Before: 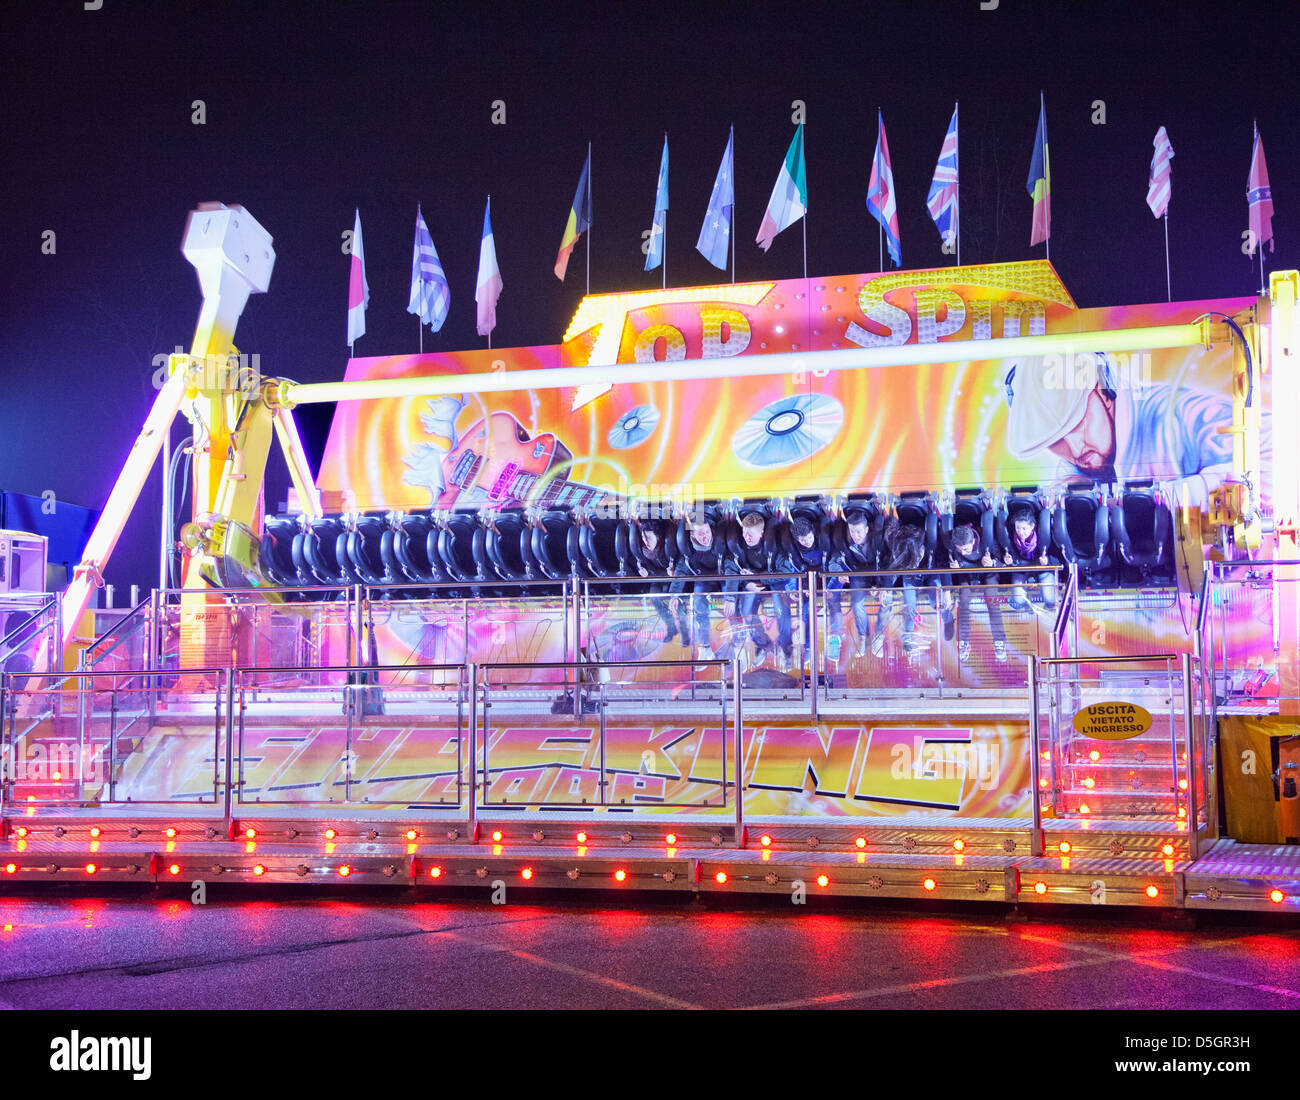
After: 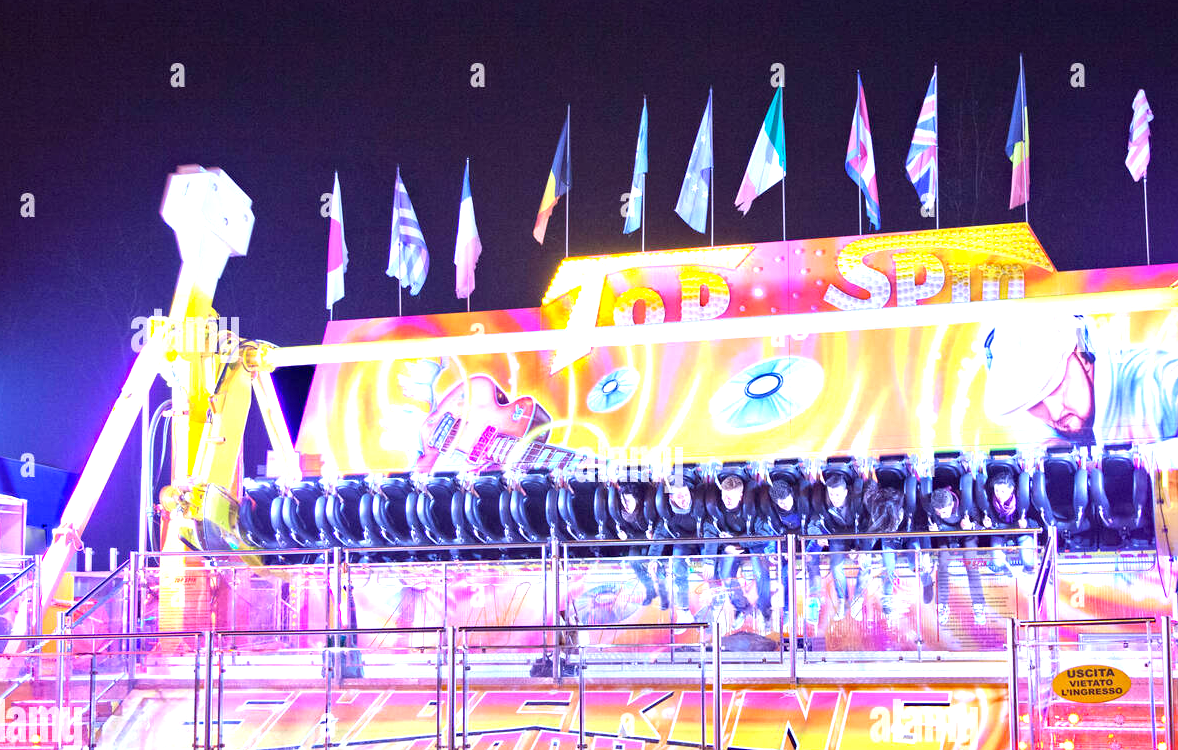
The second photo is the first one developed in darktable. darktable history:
exposure: black level correction 0, exposure 1.001 EV, compensate exposure bias true, compensate highlight preservation false
crop: left 1.622%, top 3.368%, right 7.737%, bottom 28.44%
haze removal: compatibility mode true, adaptive false
